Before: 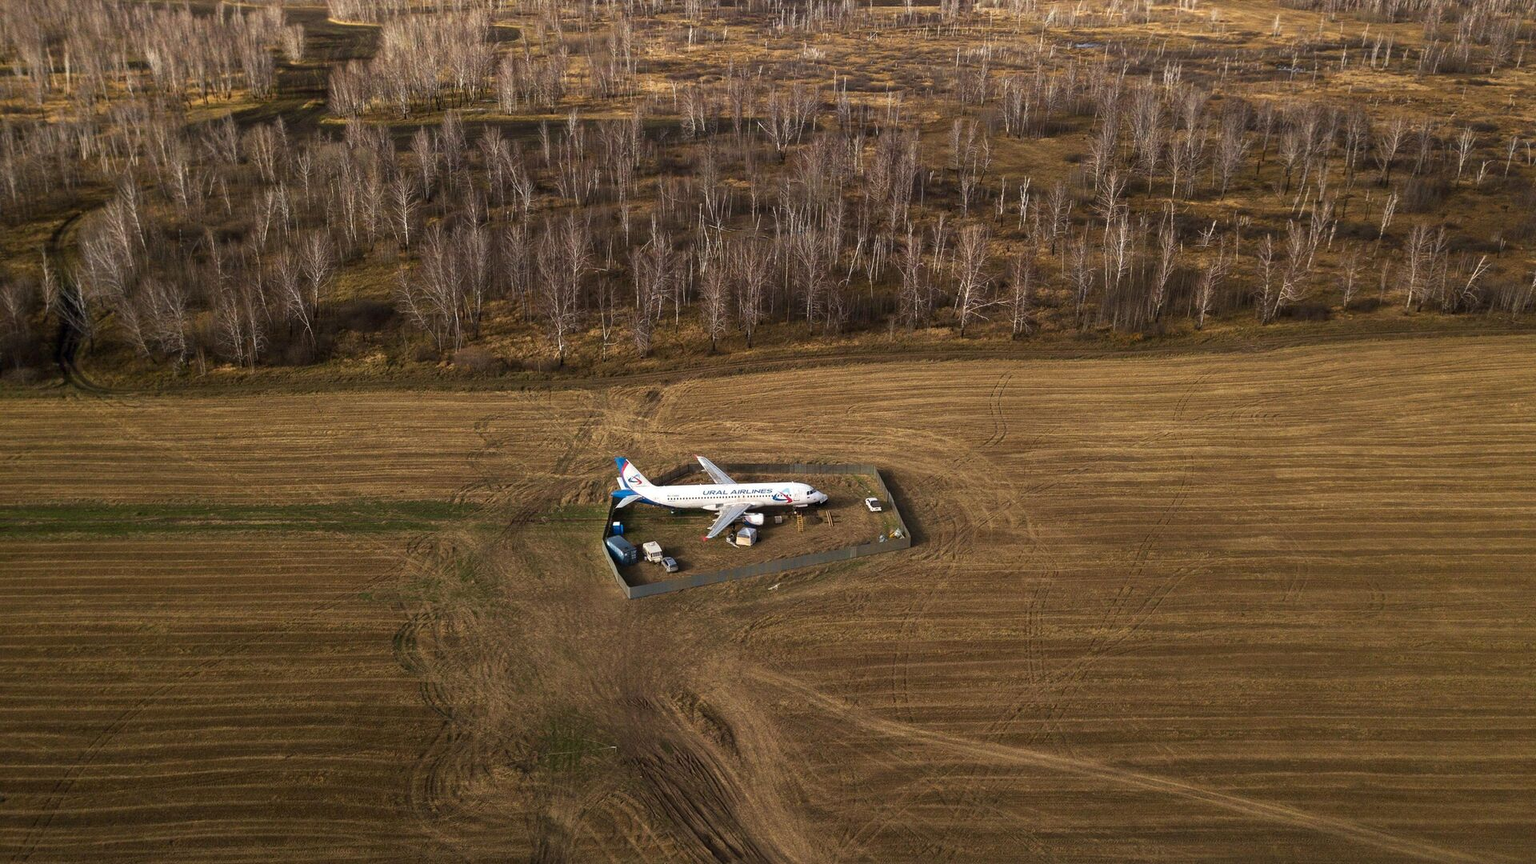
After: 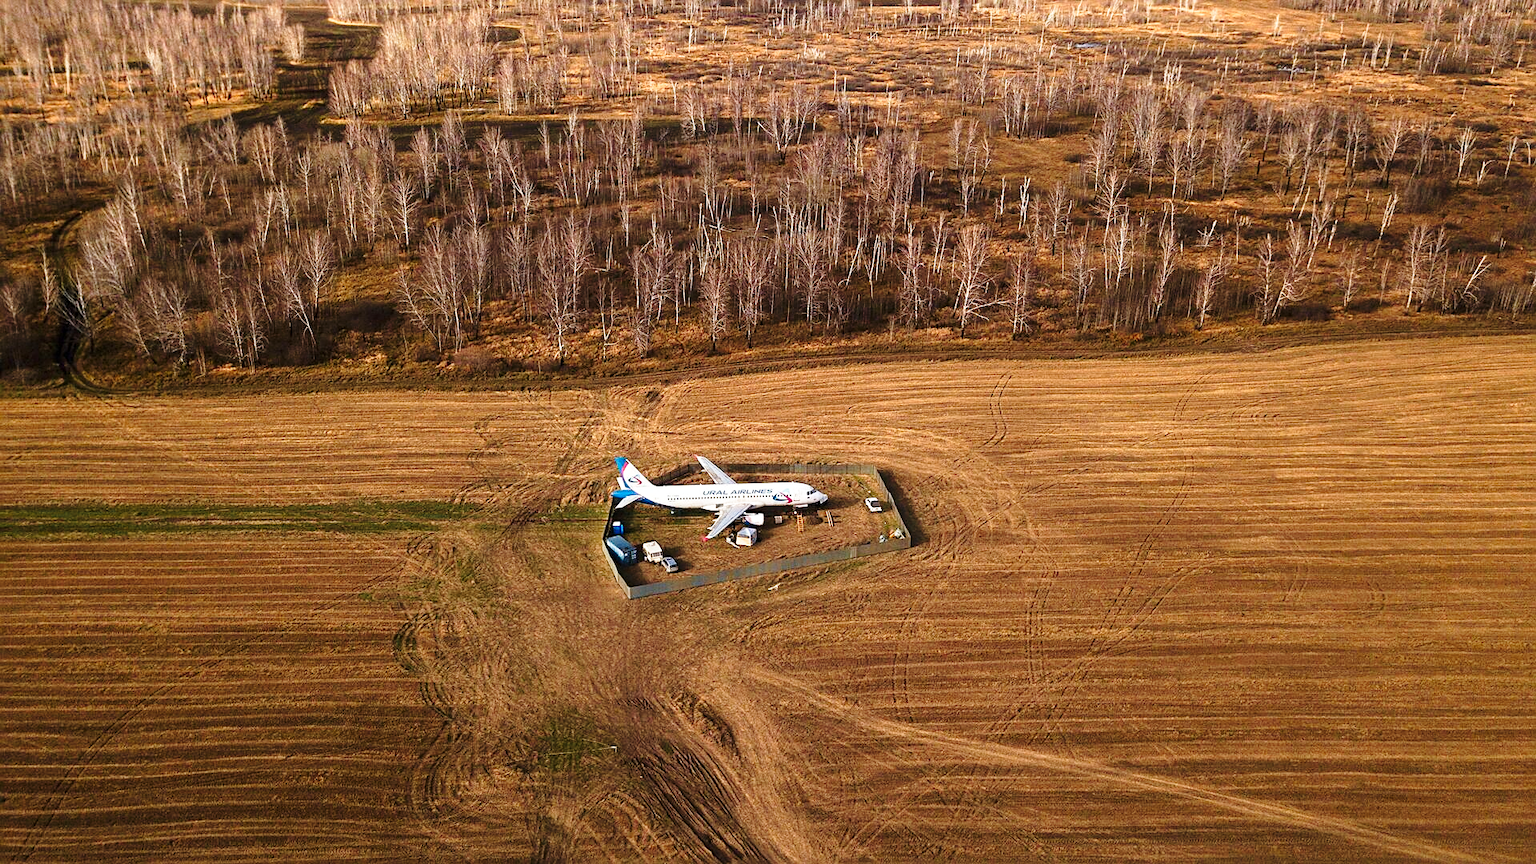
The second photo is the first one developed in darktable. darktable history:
sharpen: on, module defaults
exposure: compensate highlight preservation false
base curve: curves: ch0 [(0, 0) (0.028, 0.03) (0.121, 0.232) (0.46, 0.748) (0.859, 0.968) (1, 1)], preserve colors none
color zones: curves: ch1 [(0.263, 0.53) (0.376, 0.287) (0.487, 0.512) (0.748, 0.547) (1, 0.513)]; ch2 [(0.262, 0.45) (0.751, 0.477)]
velvia: on, module defaults
